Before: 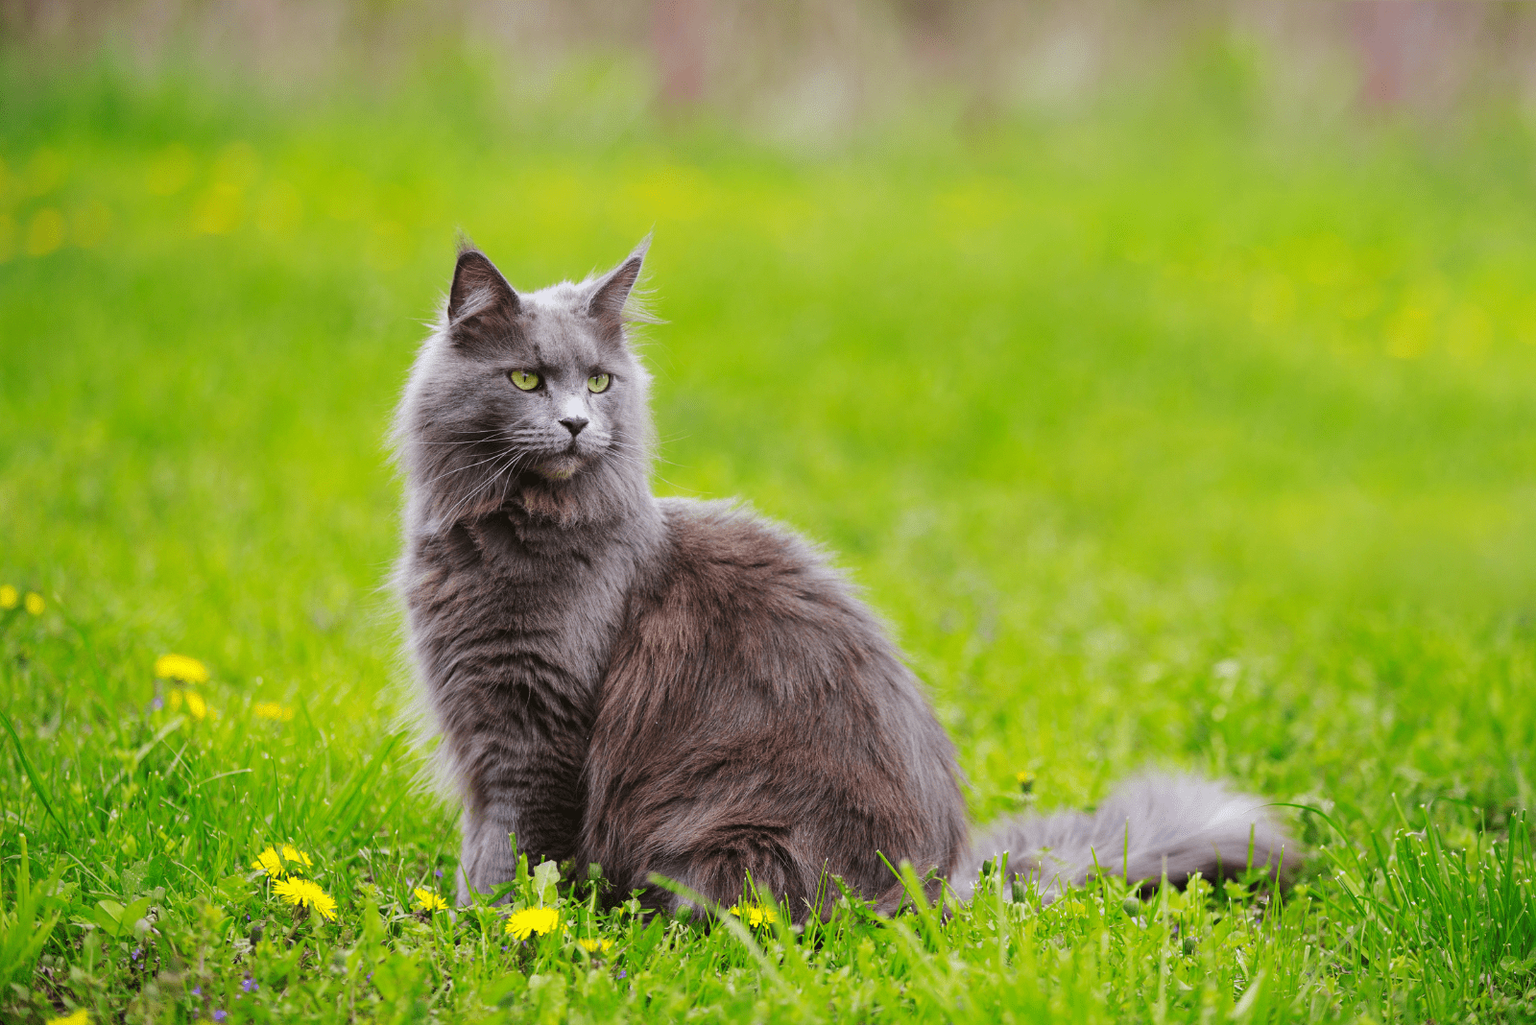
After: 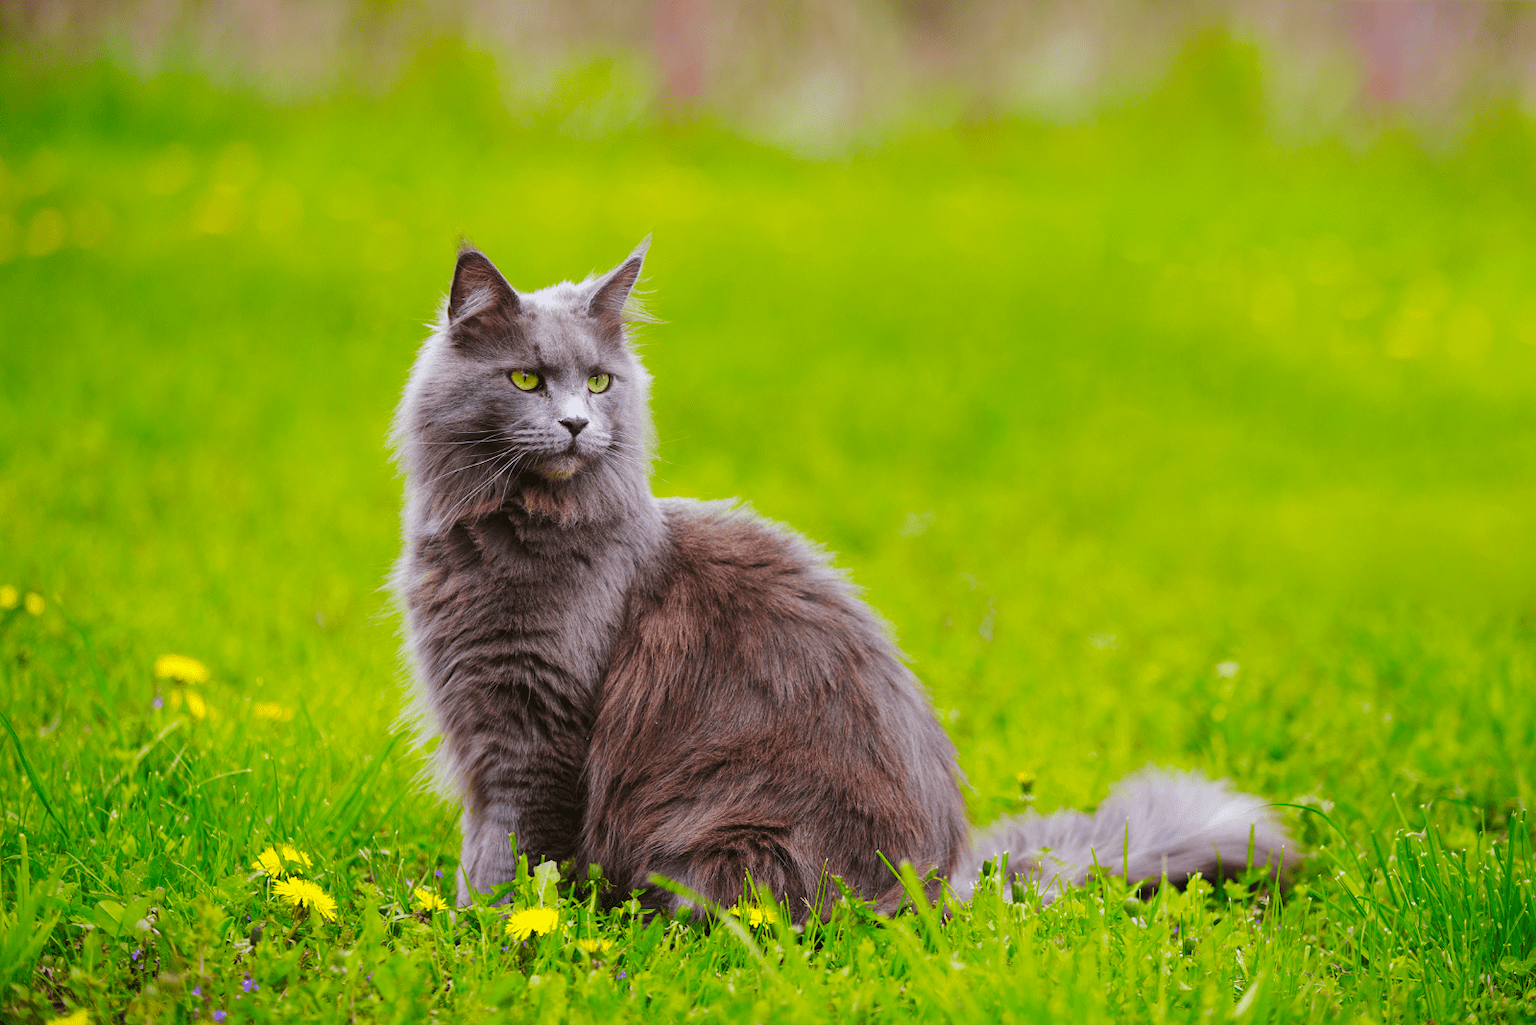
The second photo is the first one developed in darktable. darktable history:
color balance rgb: perceptual saturation grading › global saturation 30.759%, global vibrance 25.604%
